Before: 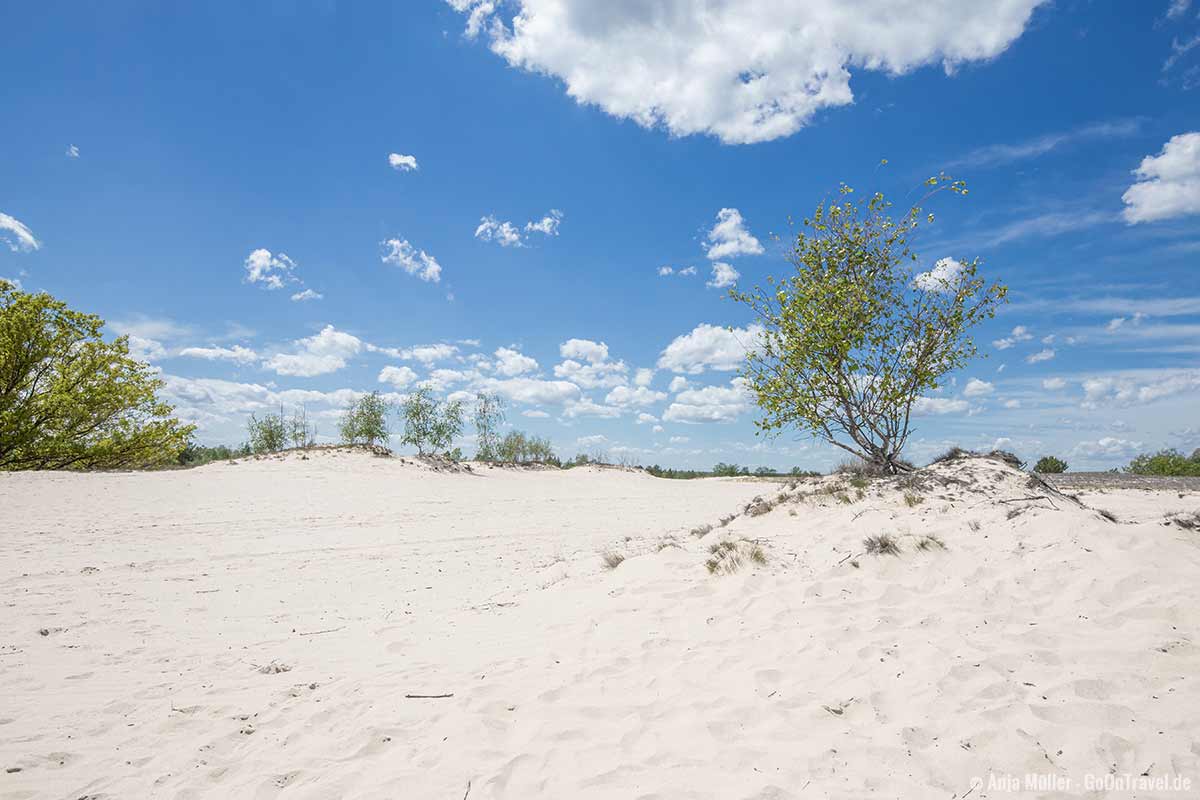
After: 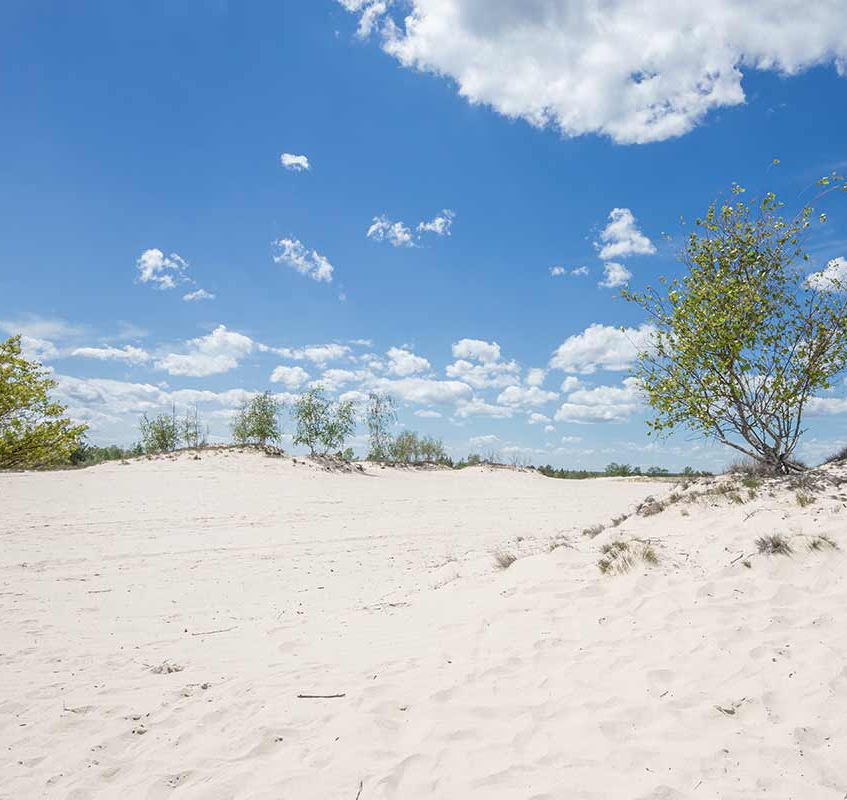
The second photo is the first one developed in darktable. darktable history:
crop and rotate: left 9.006%, right 20.393%
